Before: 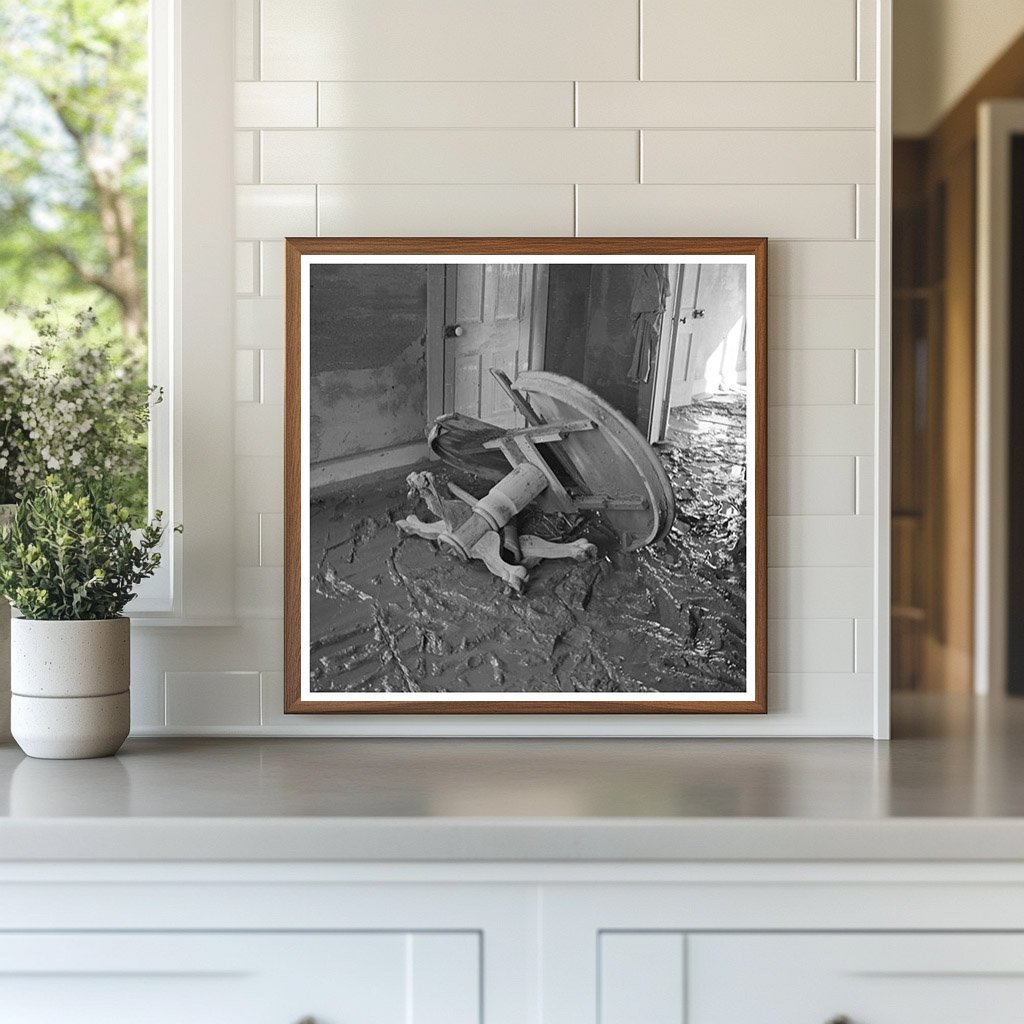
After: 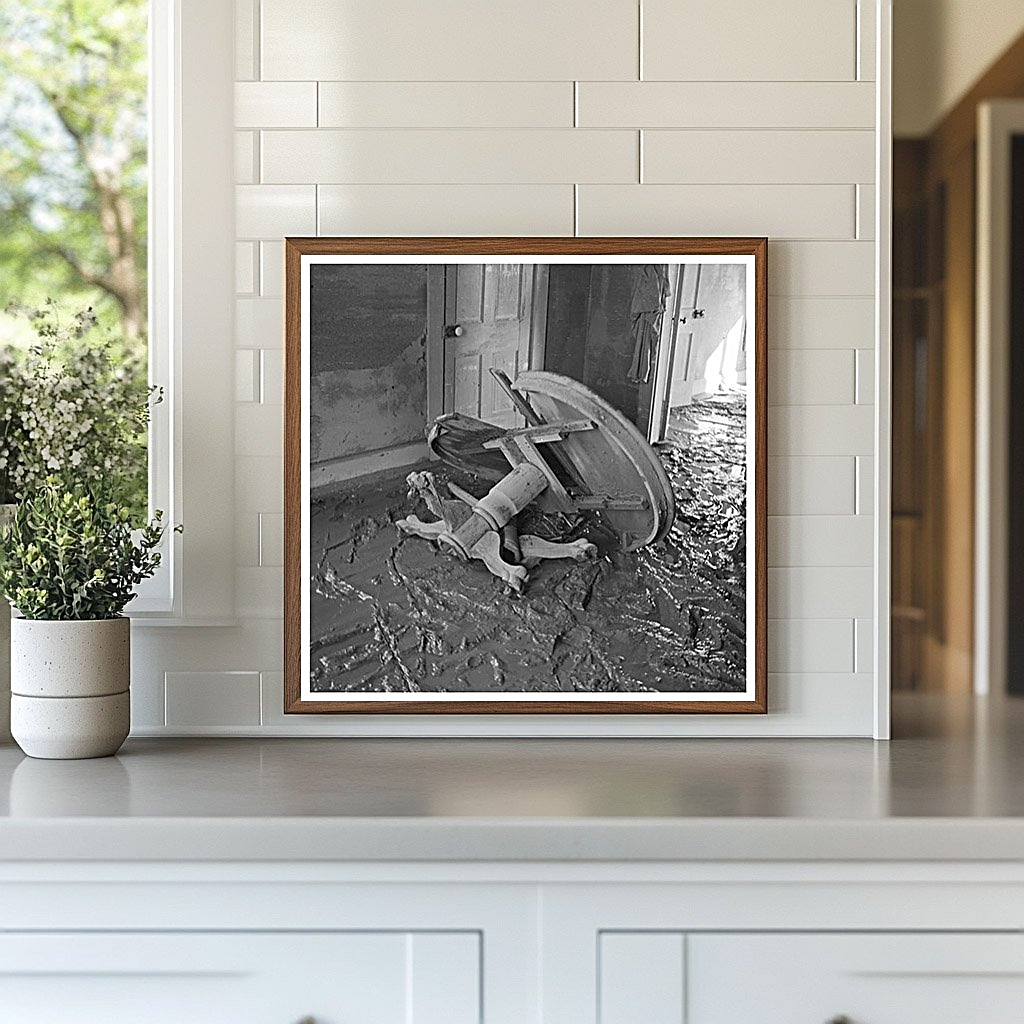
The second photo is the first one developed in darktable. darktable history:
sharpen: amount 0.896
